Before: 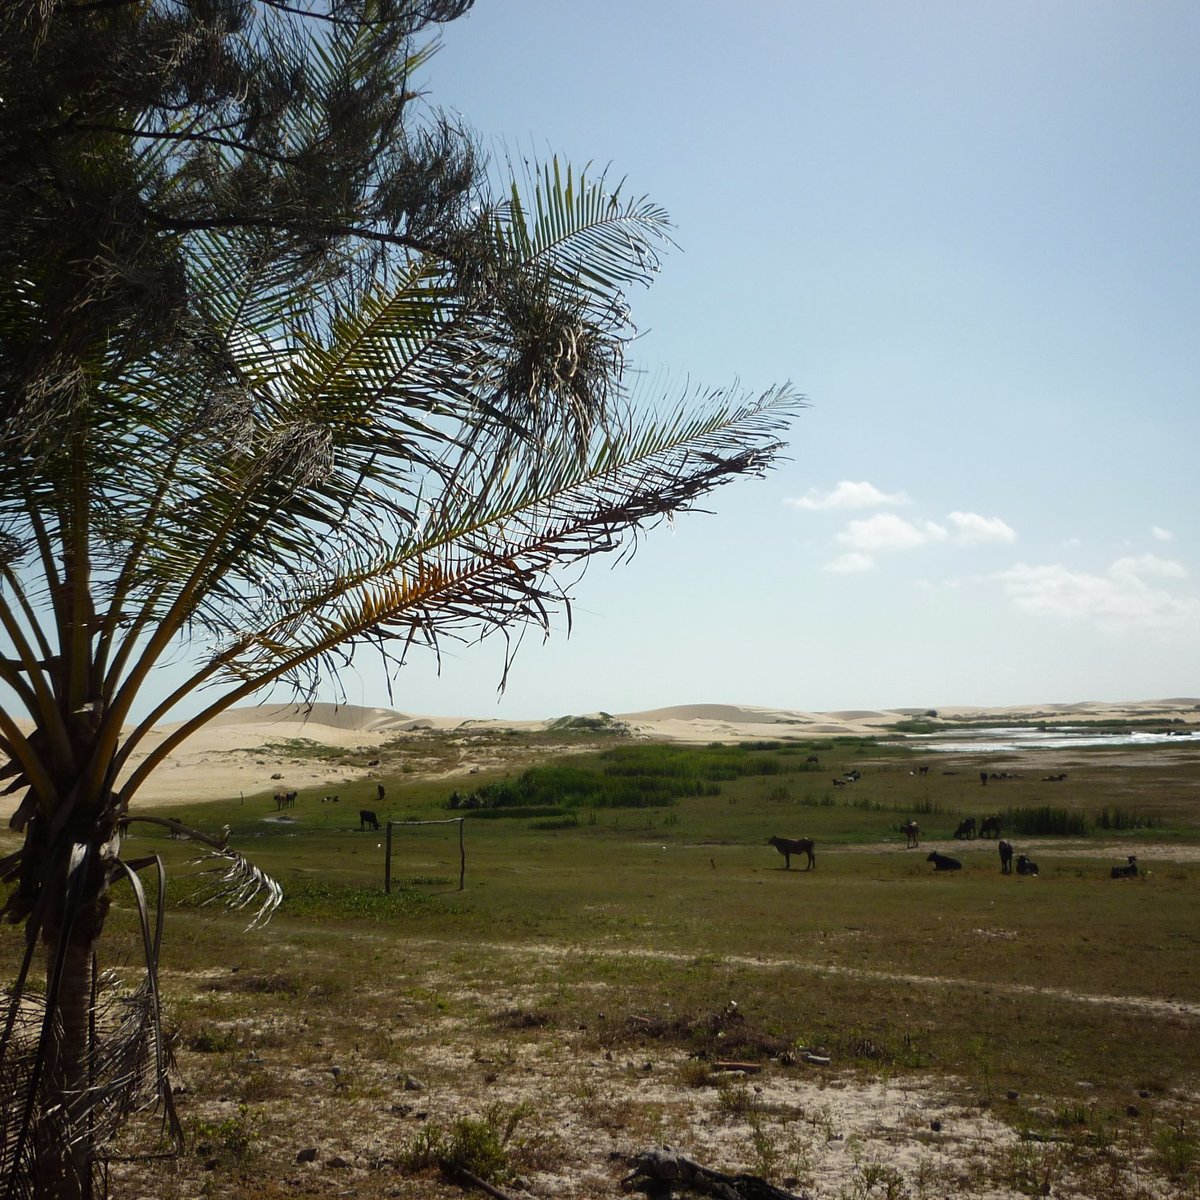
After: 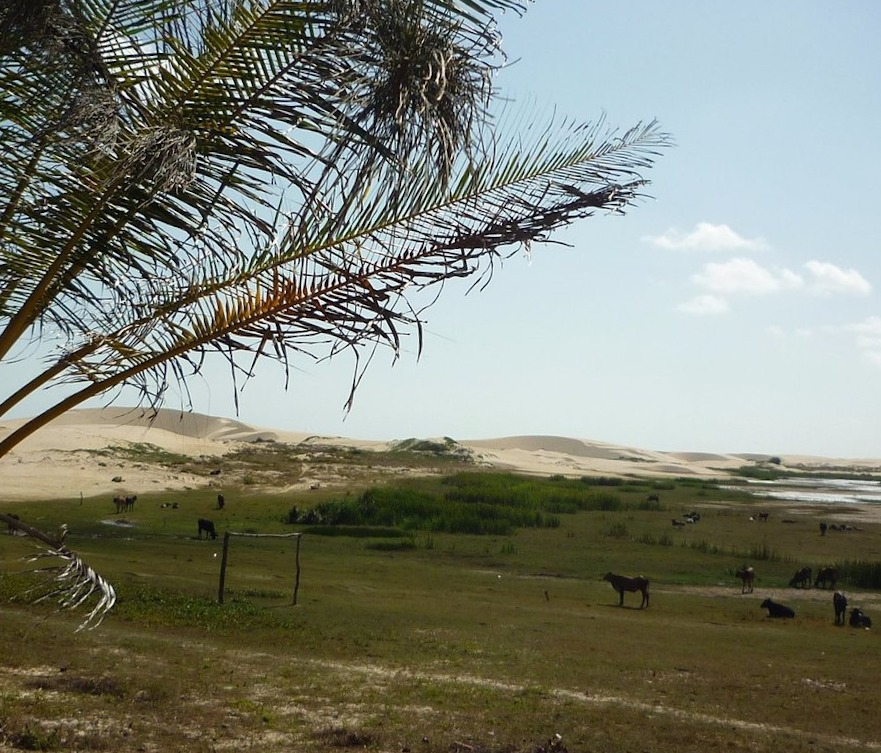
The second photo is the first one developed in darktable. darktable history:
crop and rotate: angle -3.85°, left 9.892%, top 21.234%, right 11.925%, bottom 11.877%
